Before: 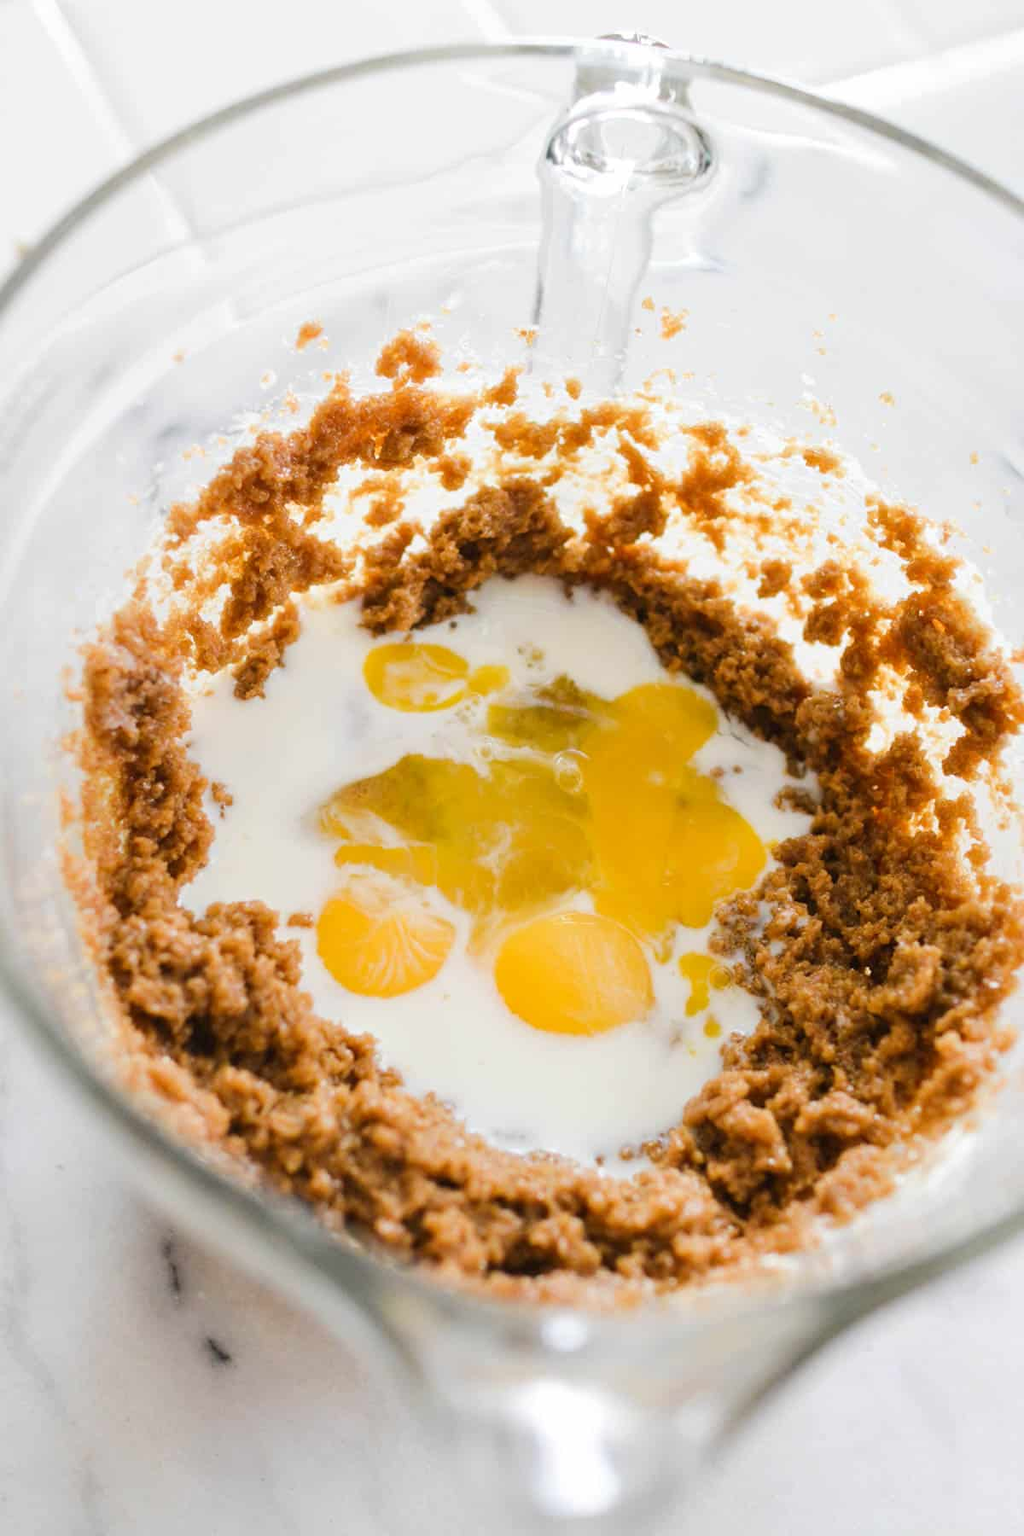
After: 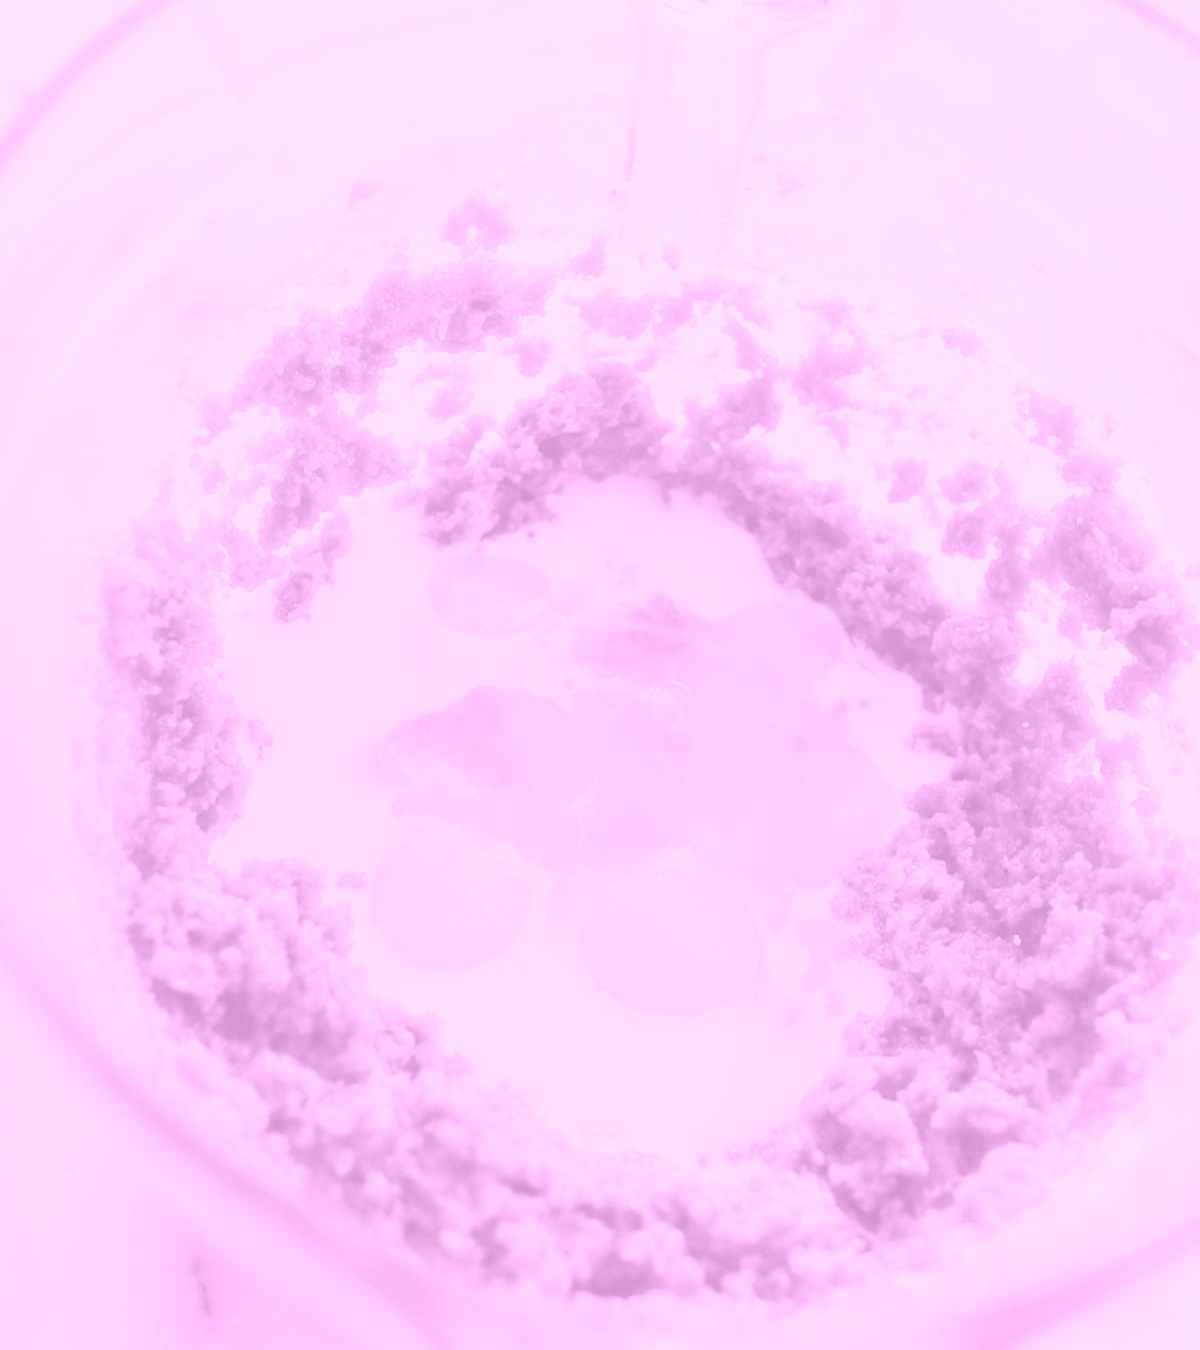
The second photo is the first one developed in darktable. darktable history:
white balance: red 1, blue 1
crop: top 11.038%, bottom 13.962%
colorize: hue 331.2°, saturation 75%, source mix 30.28%, lightness 70.52%, version 1
